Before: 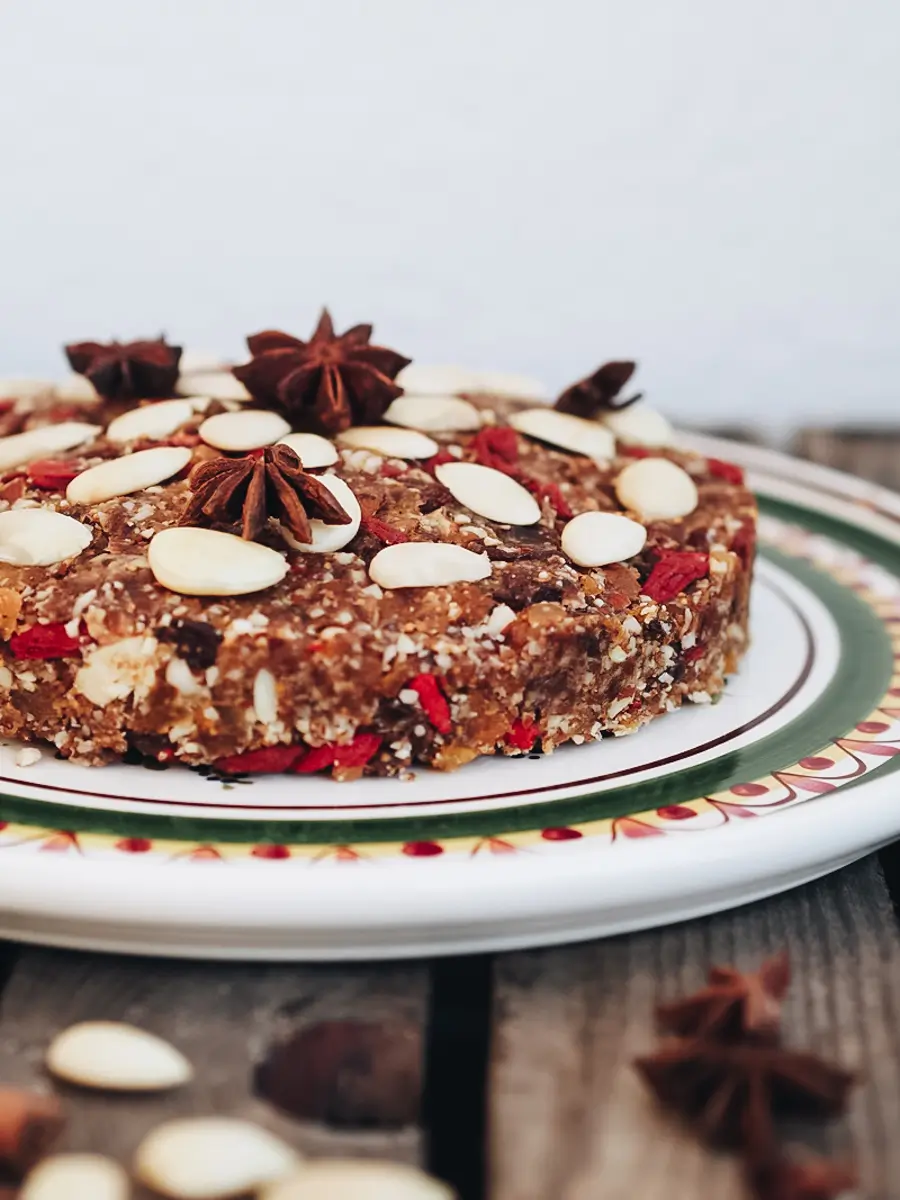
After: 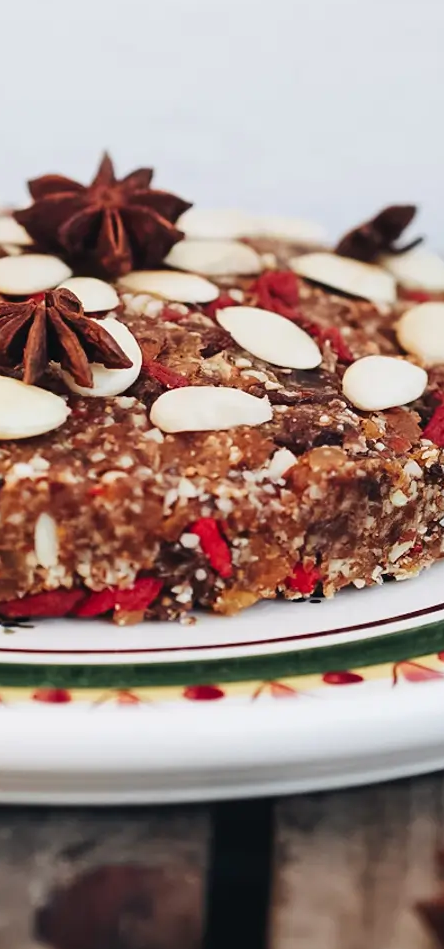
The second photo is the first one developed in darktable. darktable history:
crop and rotate: angle 0.02°, left 24.367%, top 13.064%, right 26.176%, bottom 7.753%
